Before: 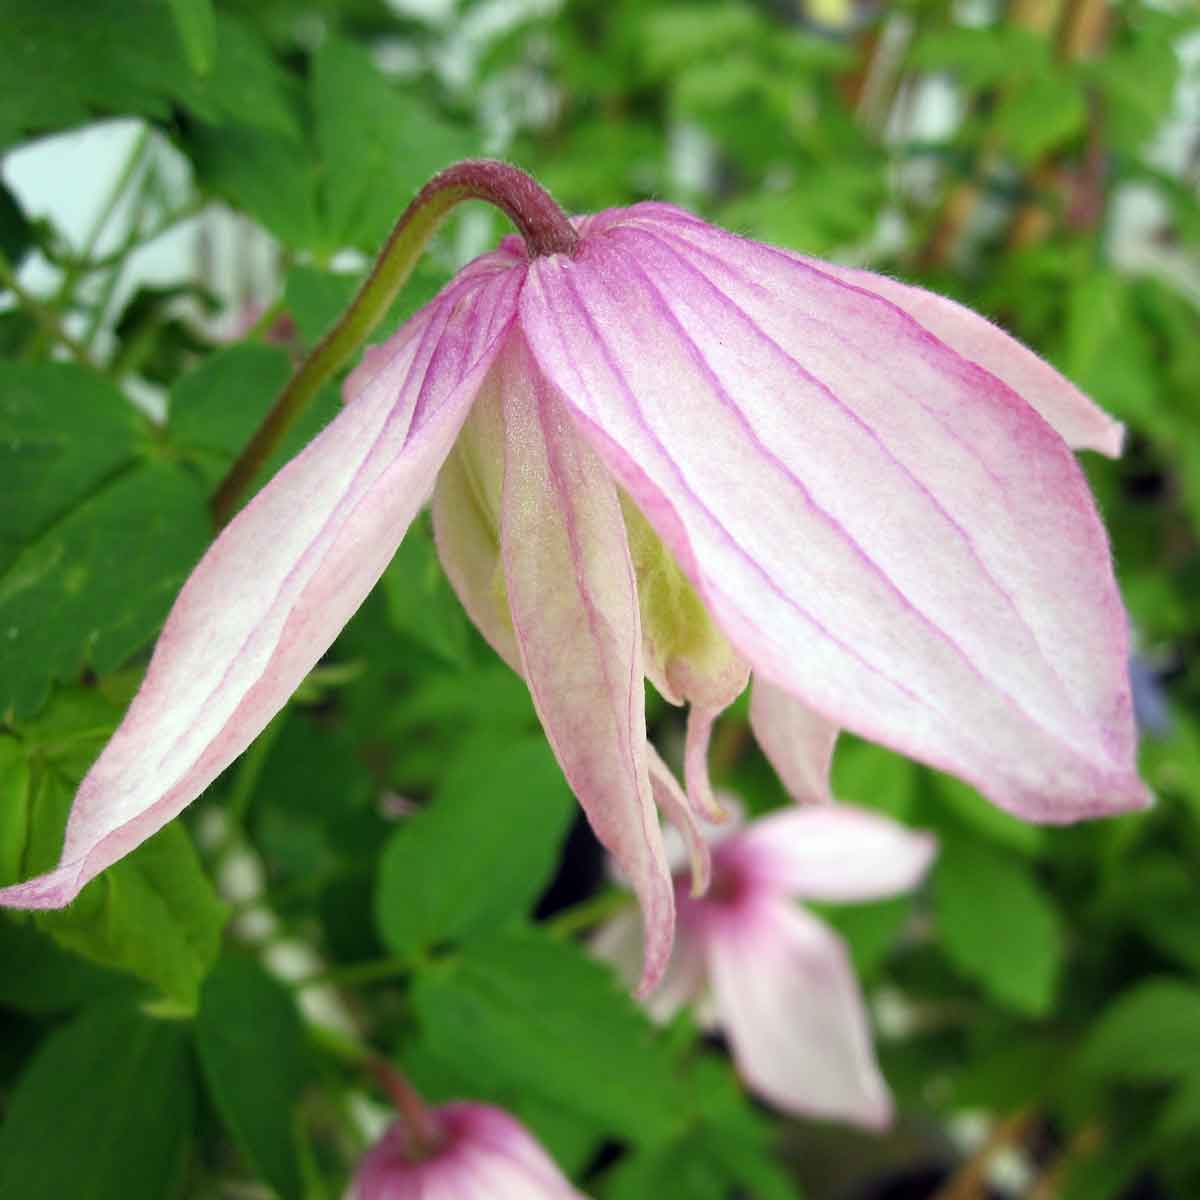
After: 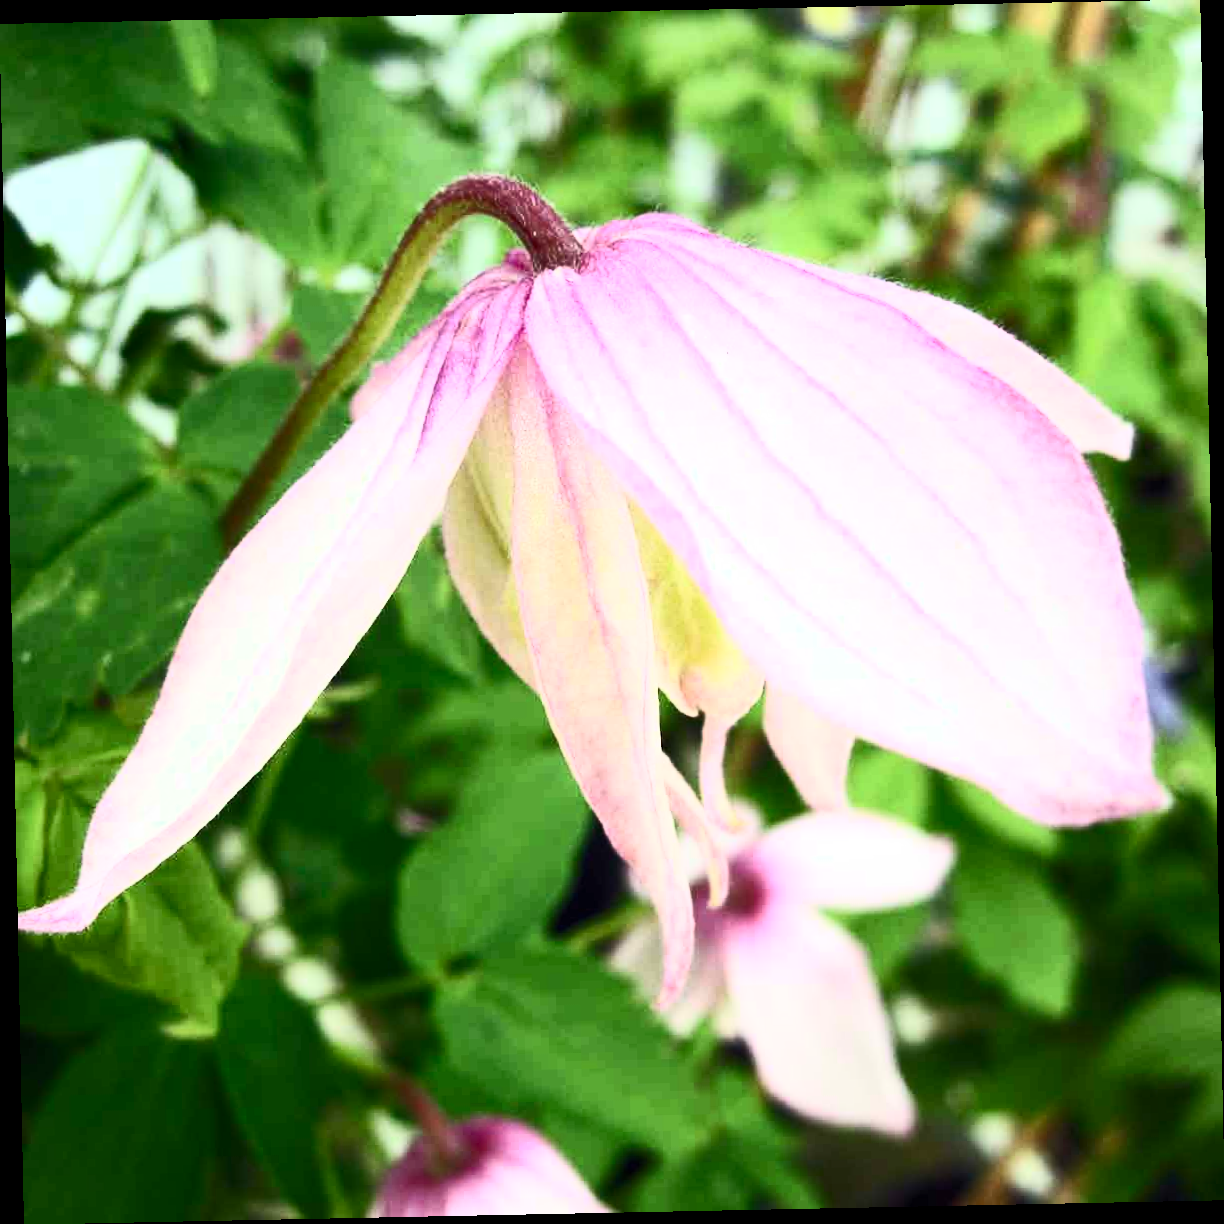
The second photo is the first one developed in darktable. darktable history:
contrast brightness saturation: contrast 0.62, brightness 0.34, saturation 0.14
rotate and perspective: rotation -1.17°, automatic cropping off
